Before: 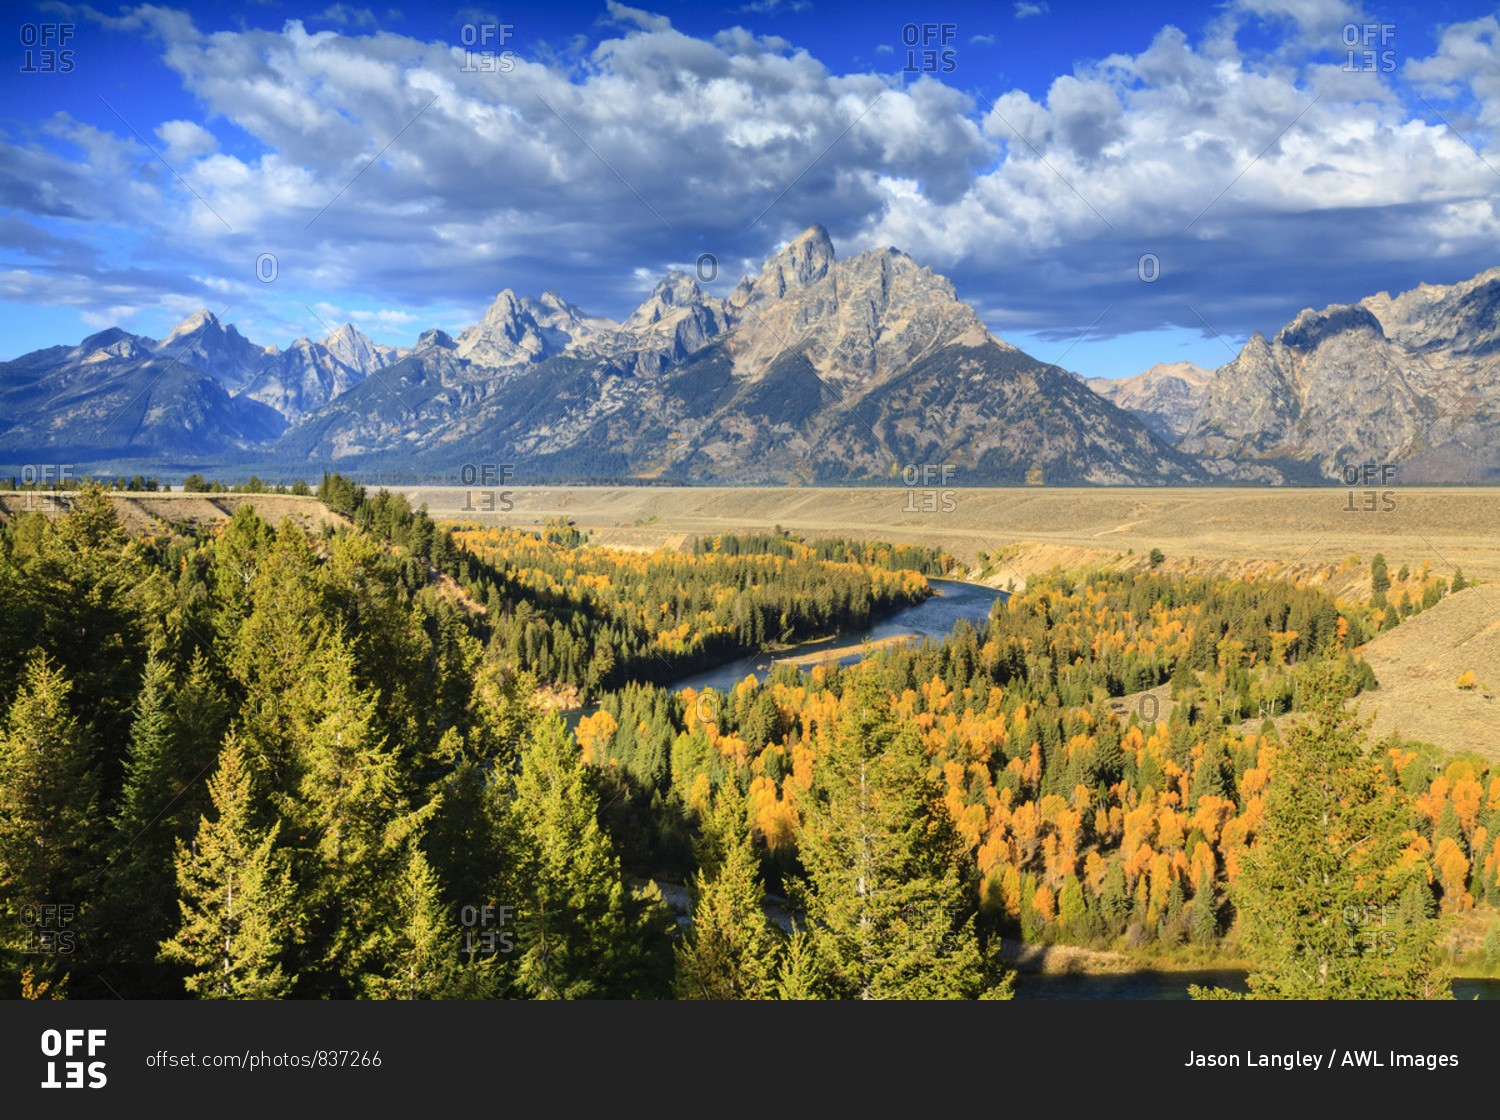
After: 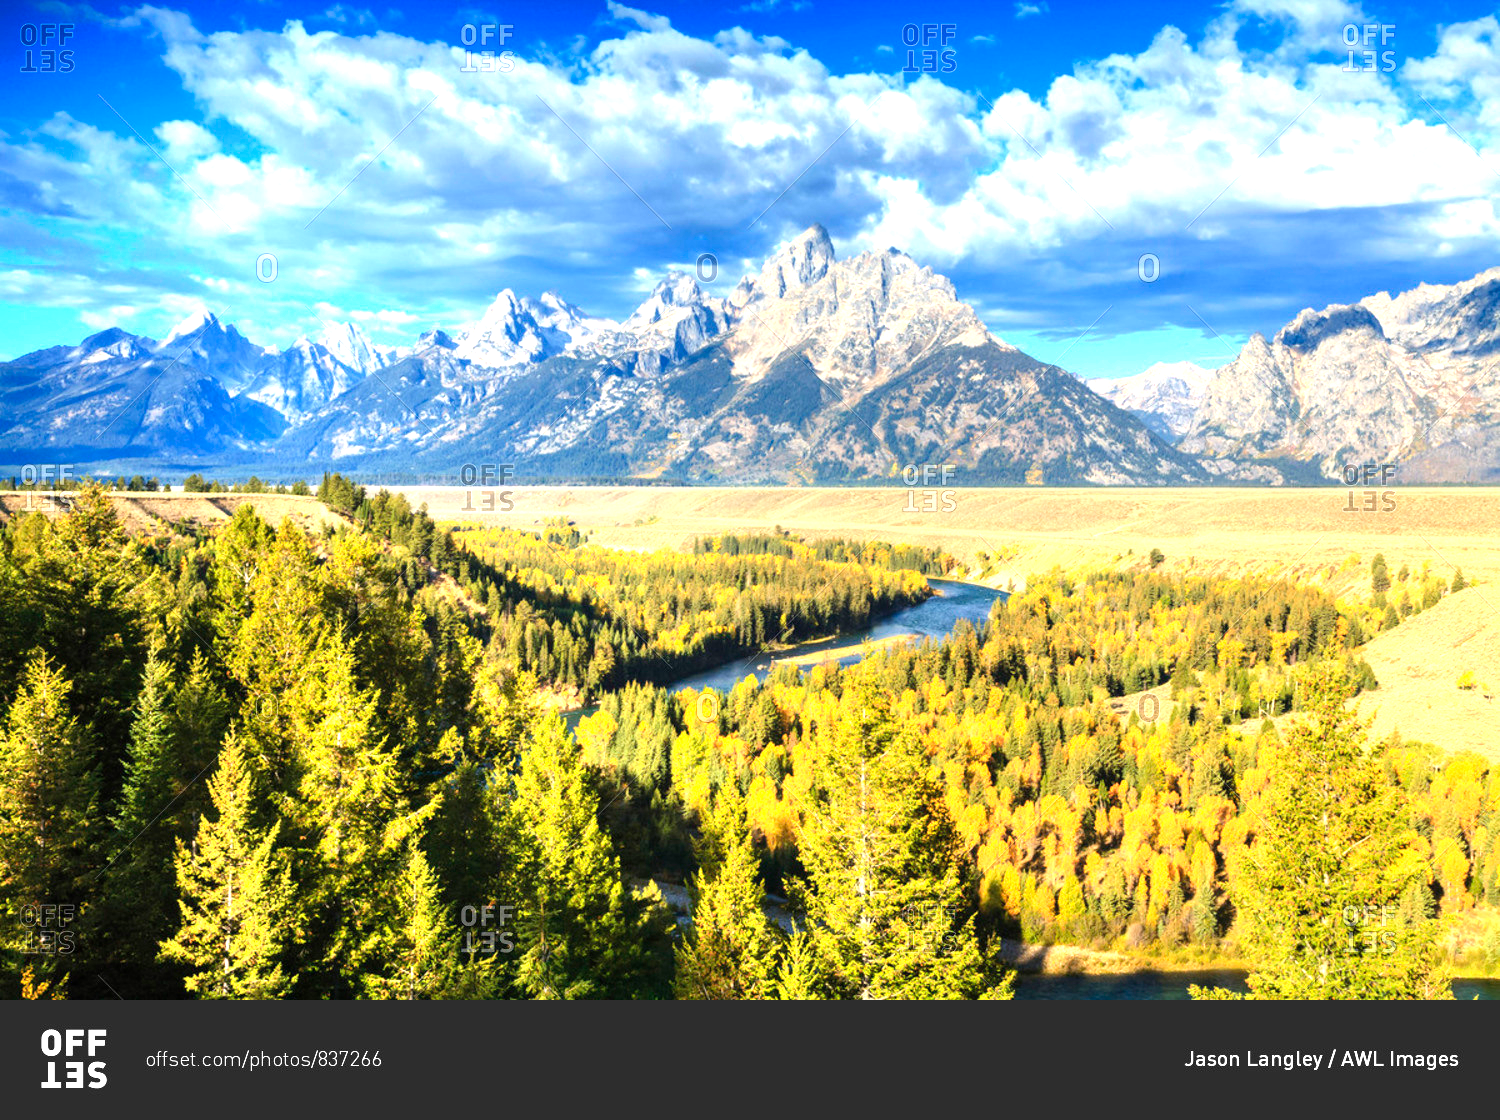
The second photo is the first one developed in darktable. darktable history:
exposure: exposure 1.141 EV, compensate highlight preservation false
